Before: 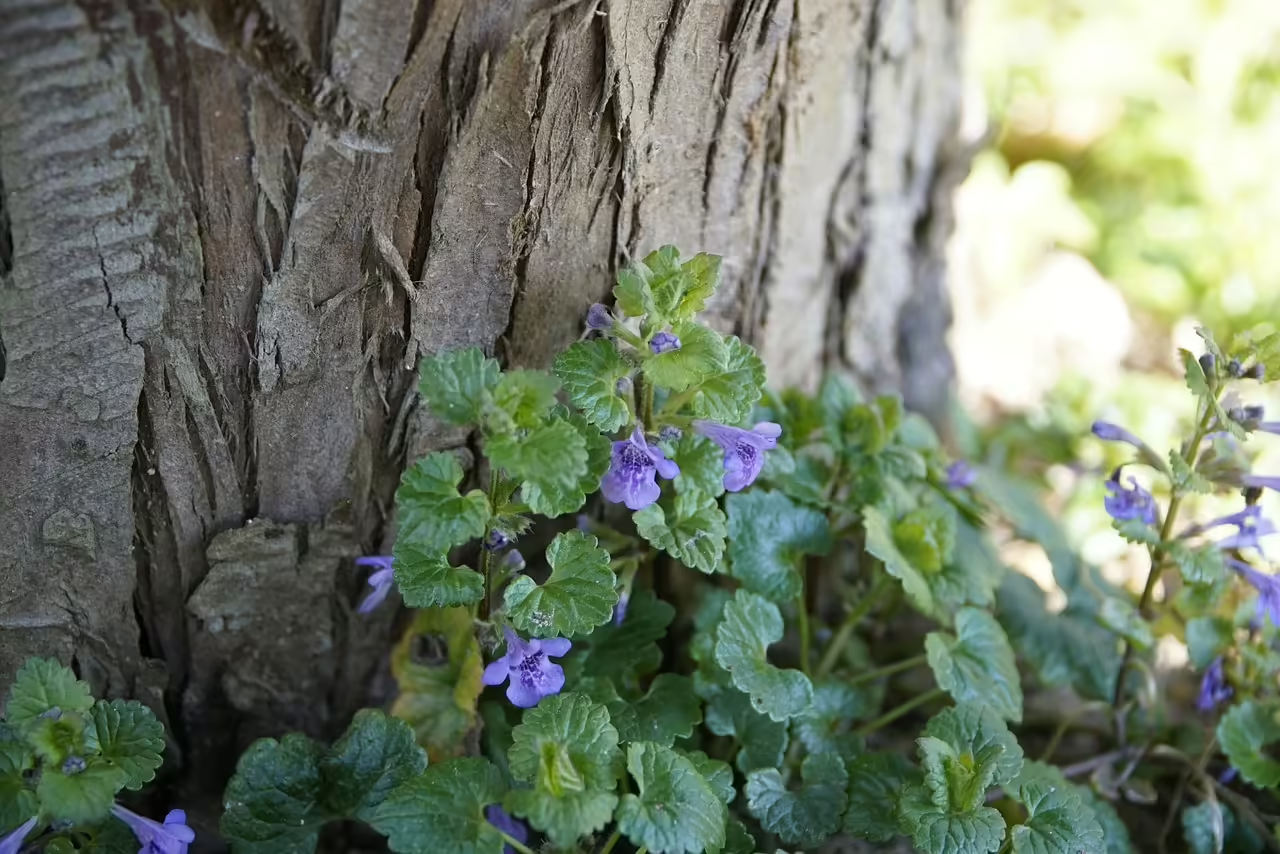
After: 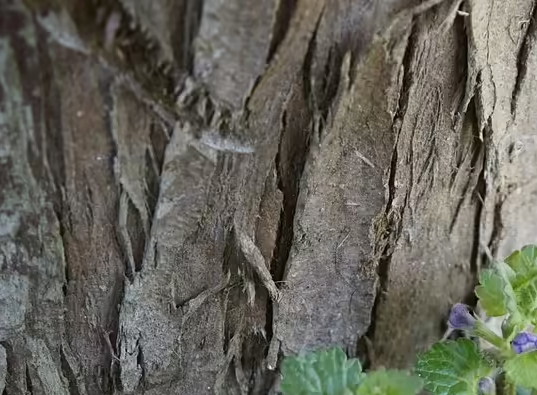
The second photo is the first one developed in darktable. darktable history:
contrast brightness saturation: contrast 0.1, brightness 0.02, saturation 0.02
crop and rotate: left 10.817%, top 0.062%, right 47.194%, bottom 53.626%
